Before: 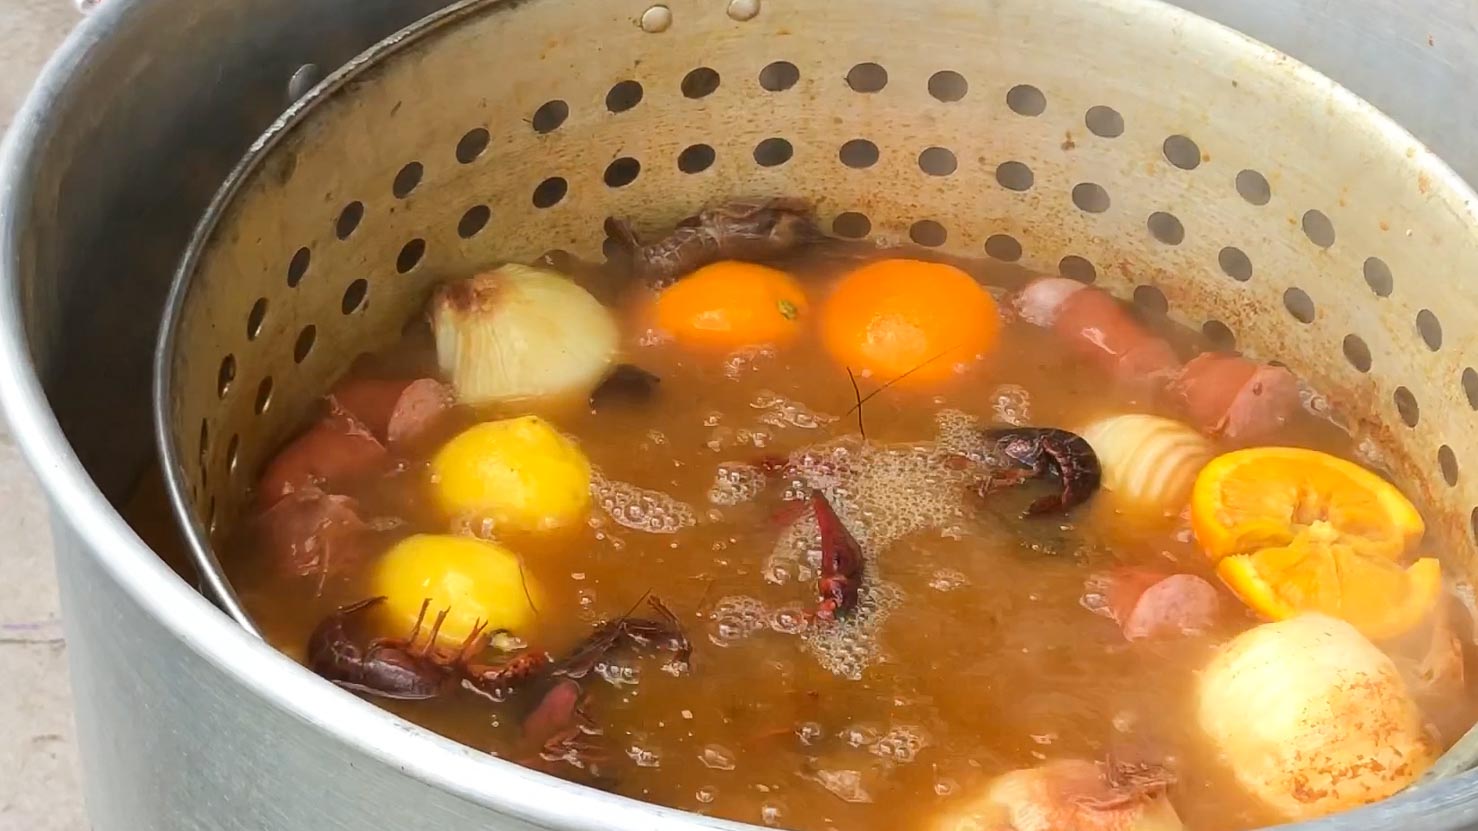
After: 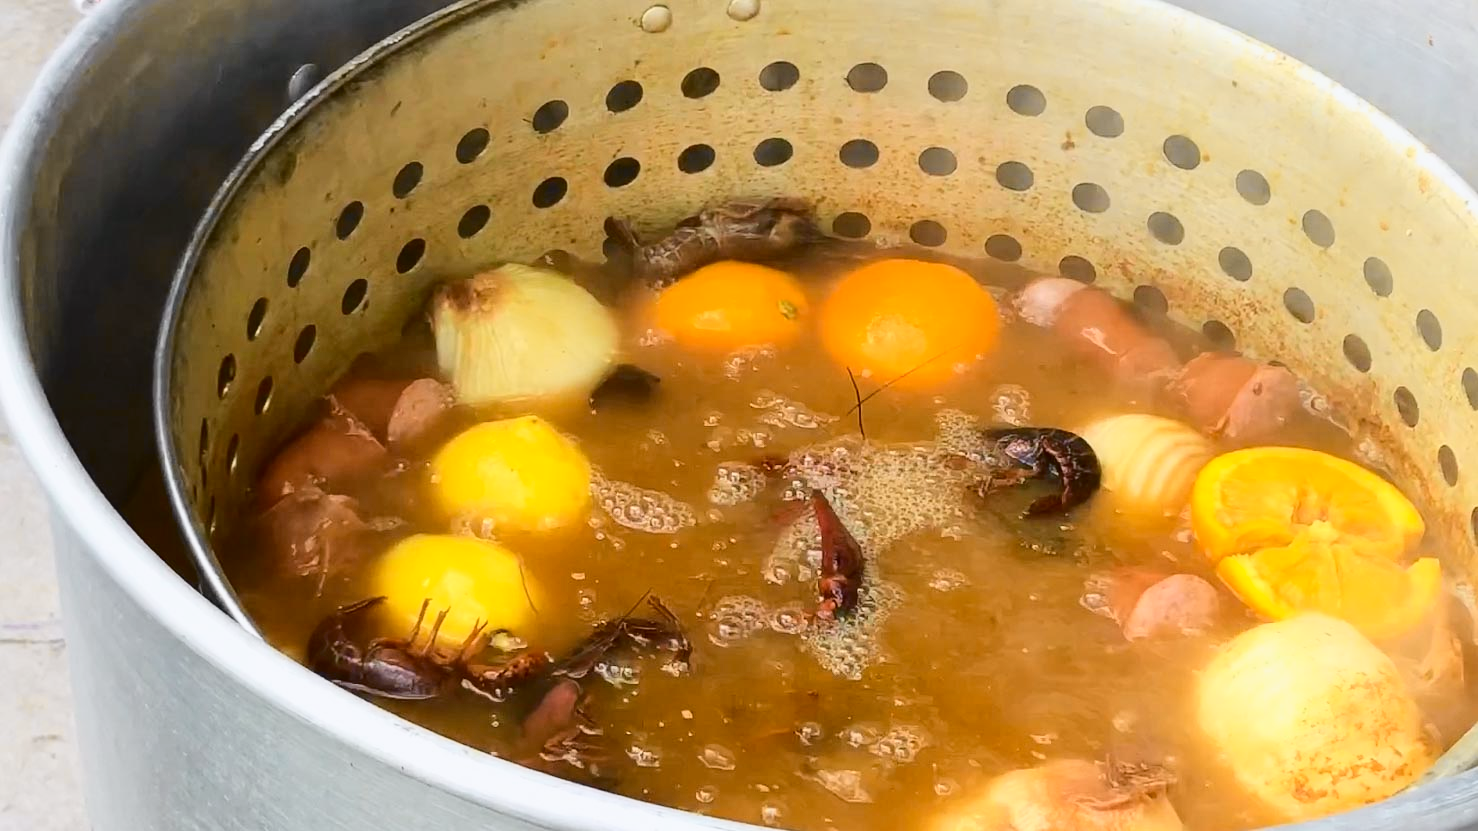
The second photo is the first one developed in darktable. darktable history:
tone equalizer: on, module defaults
tone curve: curves: ch0 [(0, 0.023) (0.104, 0.058) (0.21, 0.162) (0.469, 0.524) (0.579, 0.65) (0.725, 0.8) (0.858, 0.903) (1, 0.974)]; ch1 [(0, 0) (0.414, 0.395) (0.447, 0.447) (0.502, 0.501) (0.521, 0.512) (0.566, 0.566) (0.618, 0.61) (0.654, 0.642) (1, 1)]; ch2 [(0, 0) (0.369, 0.388) (0.437, 0.453) (0.492, 0.485) (0.524, 0.508) (0.553, 0.566) (0.583, 0.608) (1, 1)], color space Lab, independent channels, preserve colors none
